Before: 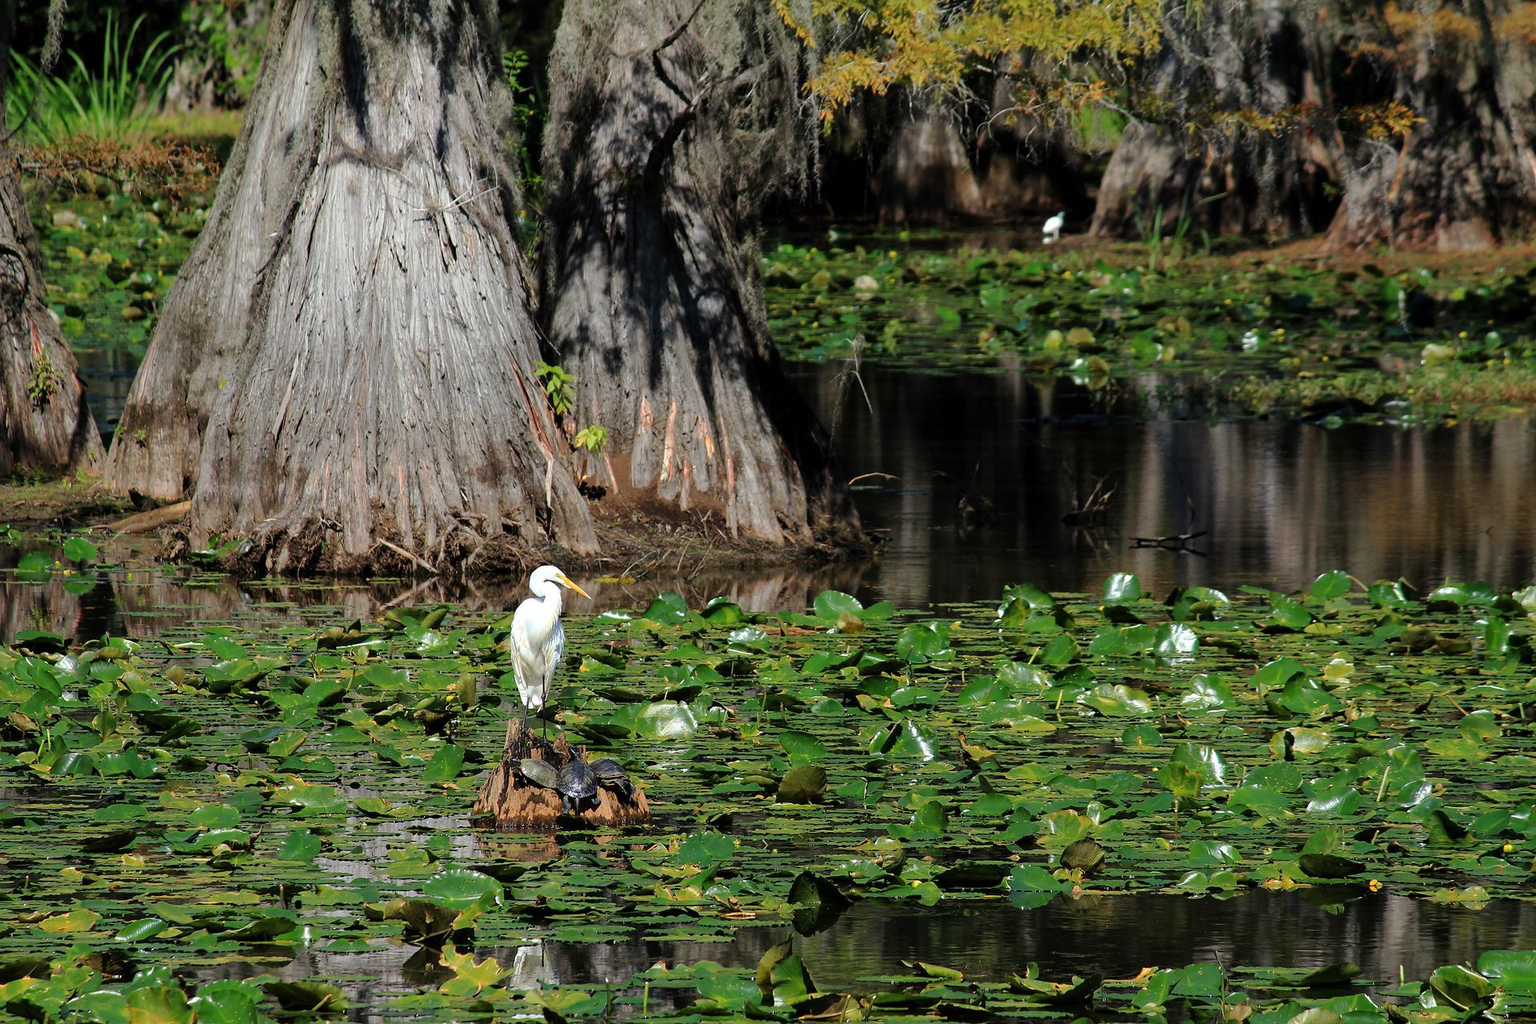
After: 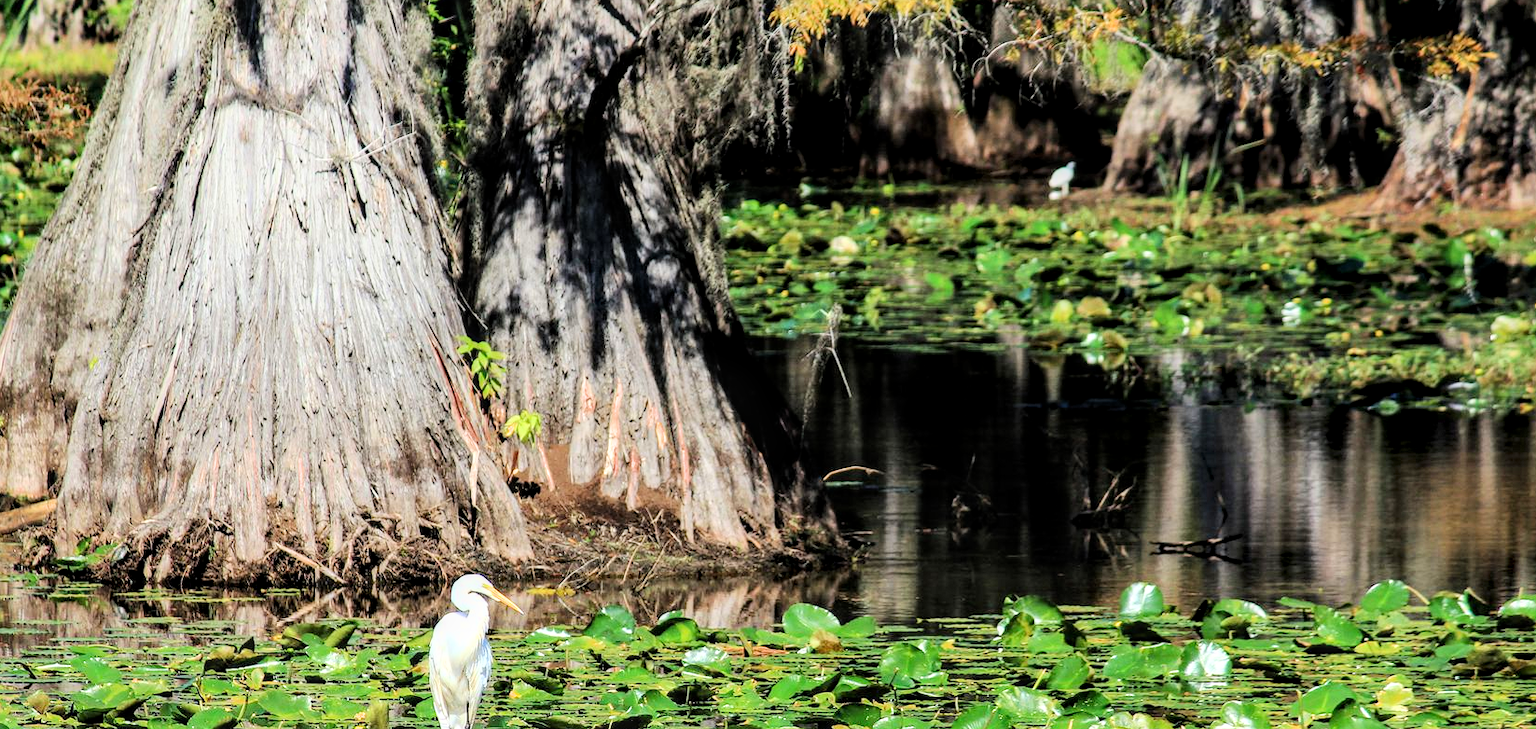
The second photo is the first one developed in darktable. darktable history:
filmic rgb: black relative exposure -7.65 EV, white relative exposure 4.56 EV, hardness 3.61, contrast 1.059, color science v6 (2022)
crop and rotate: left 9.295%, top 7.128%, right 4.91%, bottom 31.75%
contrast brightness saturation: contrast 0.099, brightness 0.02, saturation 0.023
local contrast: detail 130%
exposure: black level correction 0, exposure 1.369 EV, compensate exposure bias true, compensate highlight preservation false
color zones: curves: ch0 [(0.068, 0.464) (0.25, 0.5) (0.48, 0.508) (0.75, 0.536) (0.886, 0.476) (0.967, 0.456)]; ch1 [(0.066, 0.456) (0.25, 0.5) (0.616, 0.508) (0.746, 0.56) (0.934, 0.444)]
